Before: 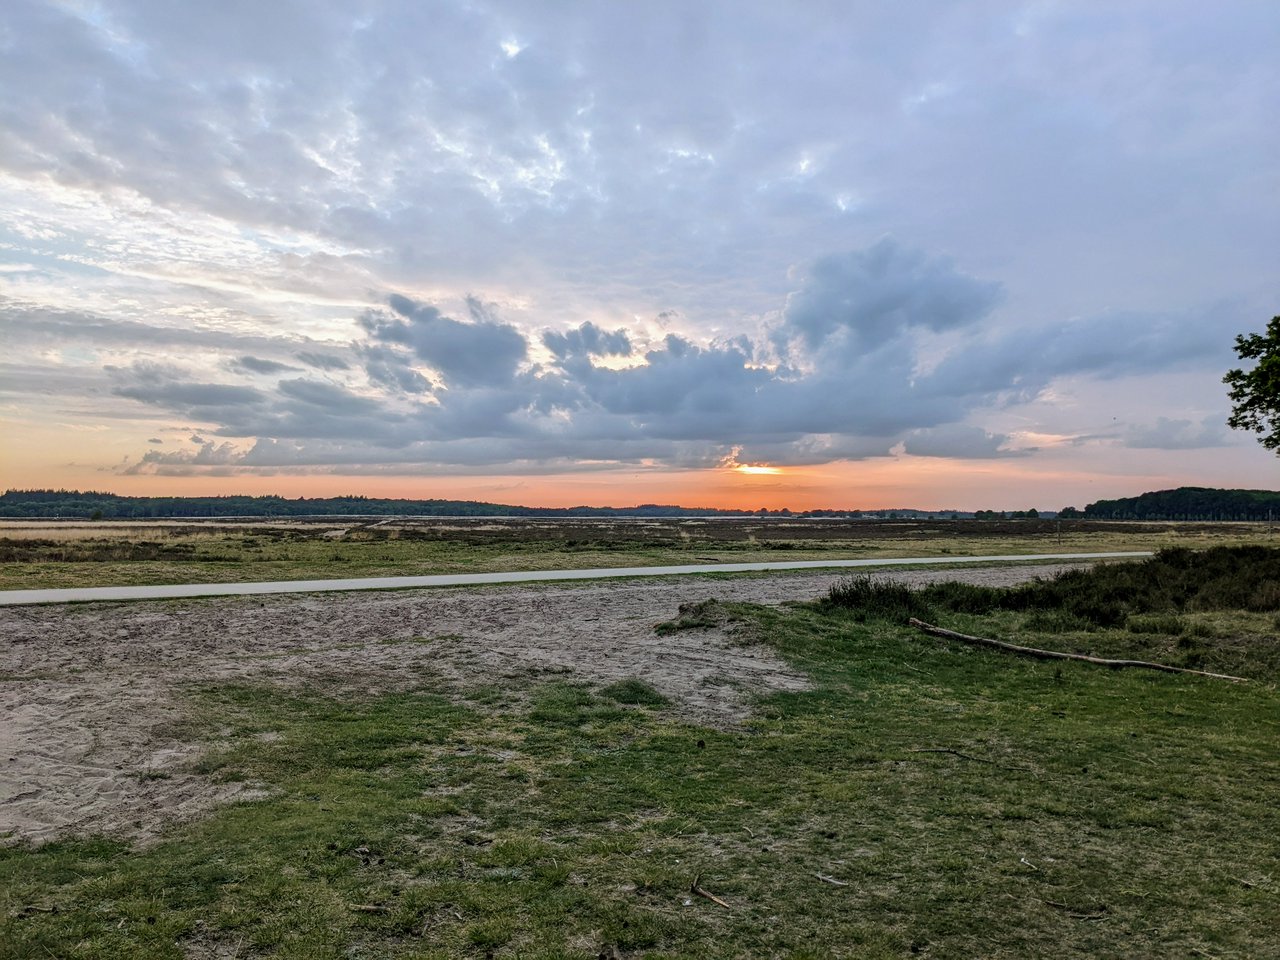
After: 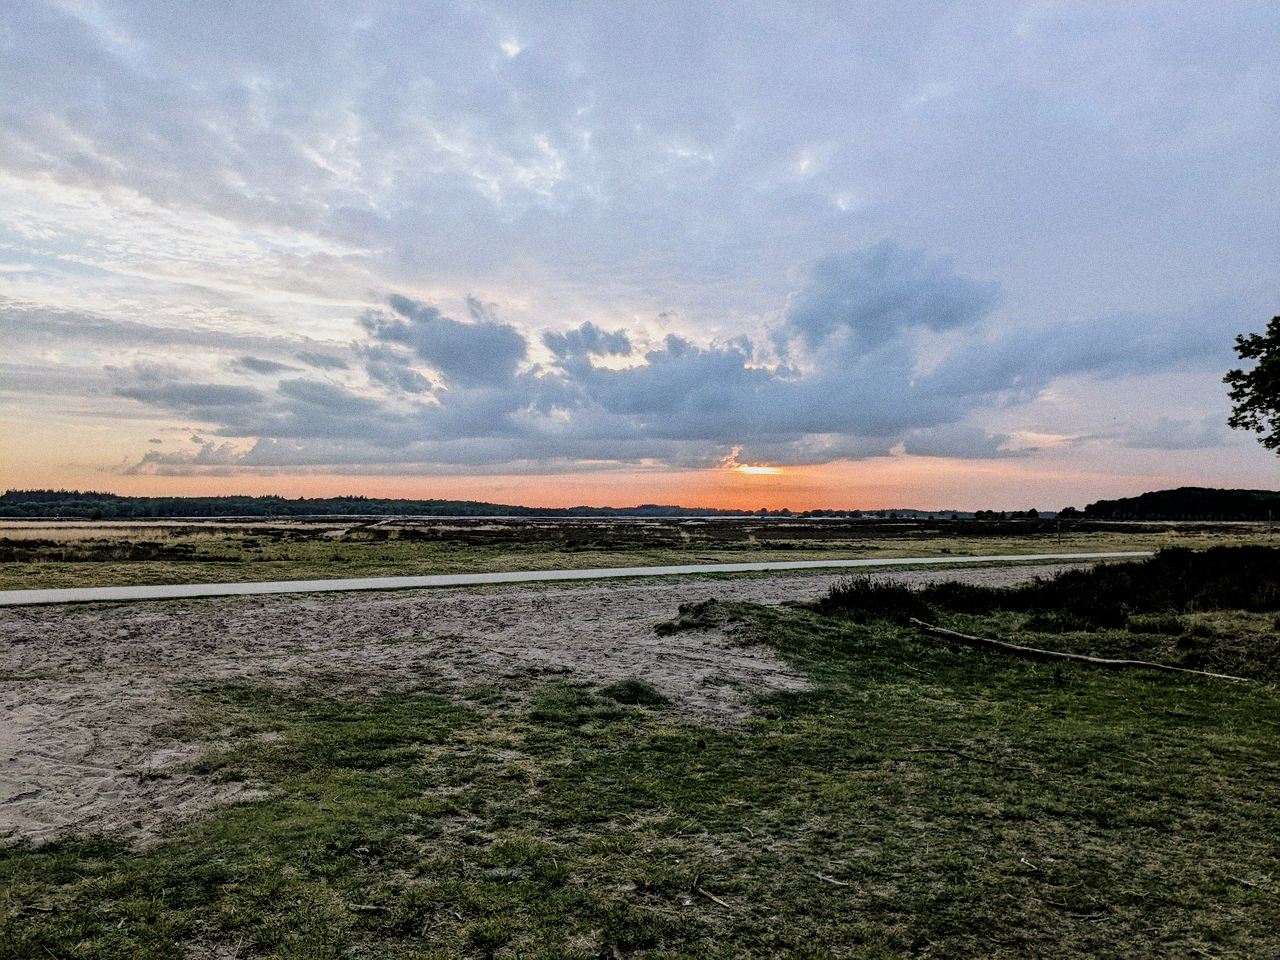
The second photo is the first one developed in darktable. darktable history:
grain: coarseness 0.09 ISO
filmic rgb: black relative exposure -5 EV, white relative exposure 3.2 EV, hardness 3.42, contrast 1.2, highlights saturation mix -30%
